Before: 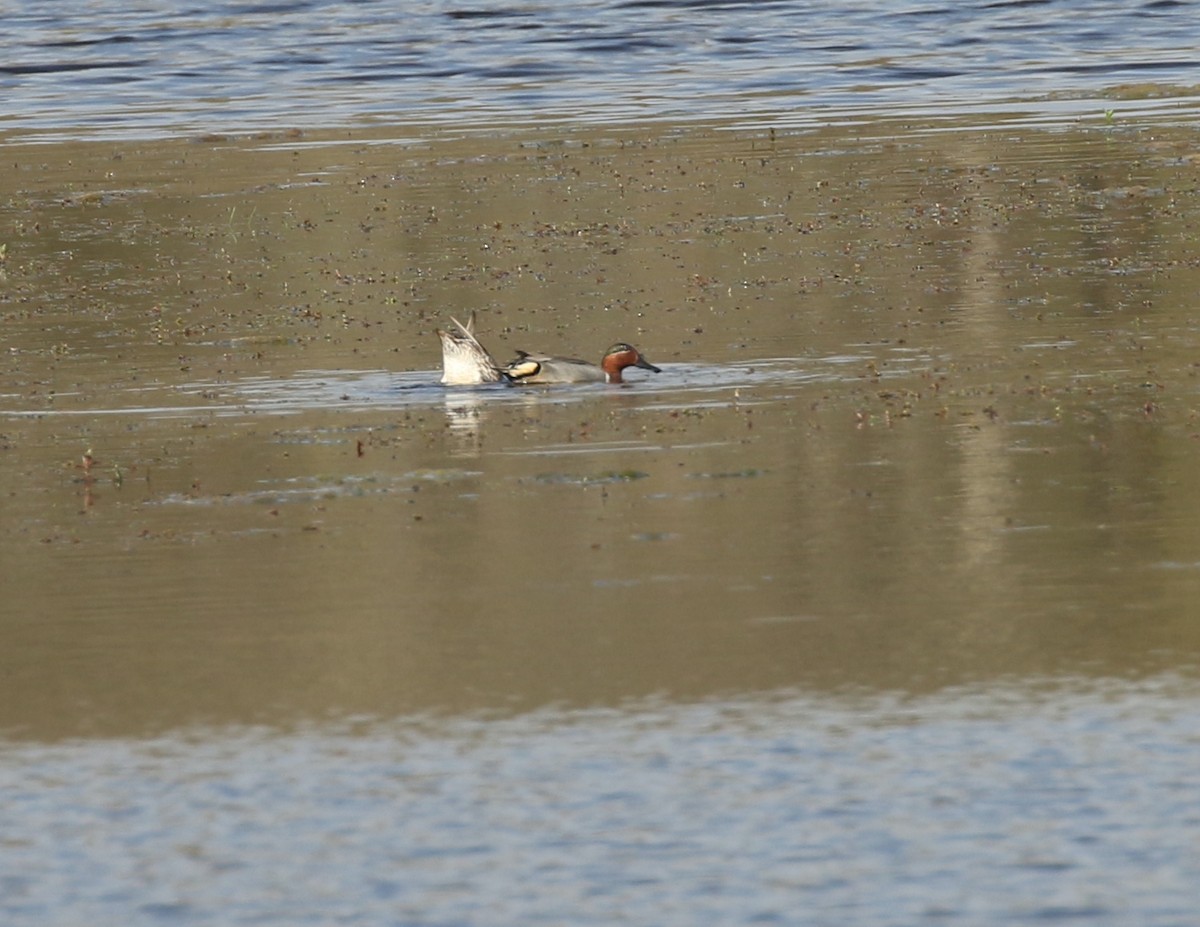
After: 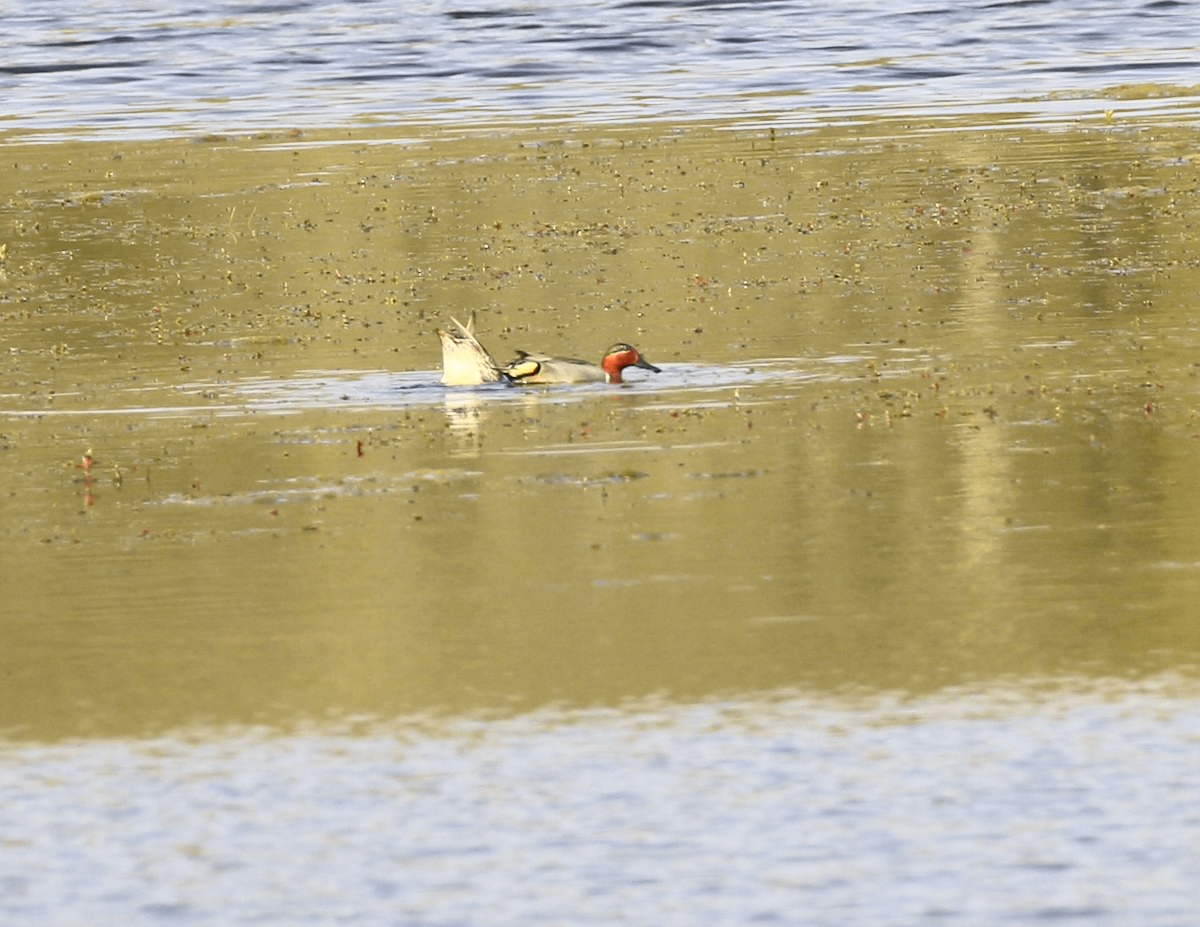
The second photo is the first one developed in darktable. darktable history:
tone curve: curves: ch0 [(0, 0.017) (0.259, 0.344) (0.593, 0.778) (0.786, 0.931) (1, 0.999)]; ch1 [(0, 0) (0.405, 0.387) (0.442, 0.47) (0.492, 0.5) (0.511, 0.503) (0.548, 0.596) (0.7, 0.795) (1, 1)]; ch2 [(0, 0) (0.411, 0.433) (0.5, 0.504) (0.535, 0.581) (1, 1)], color space Lab, independent channels, preserve colors none
